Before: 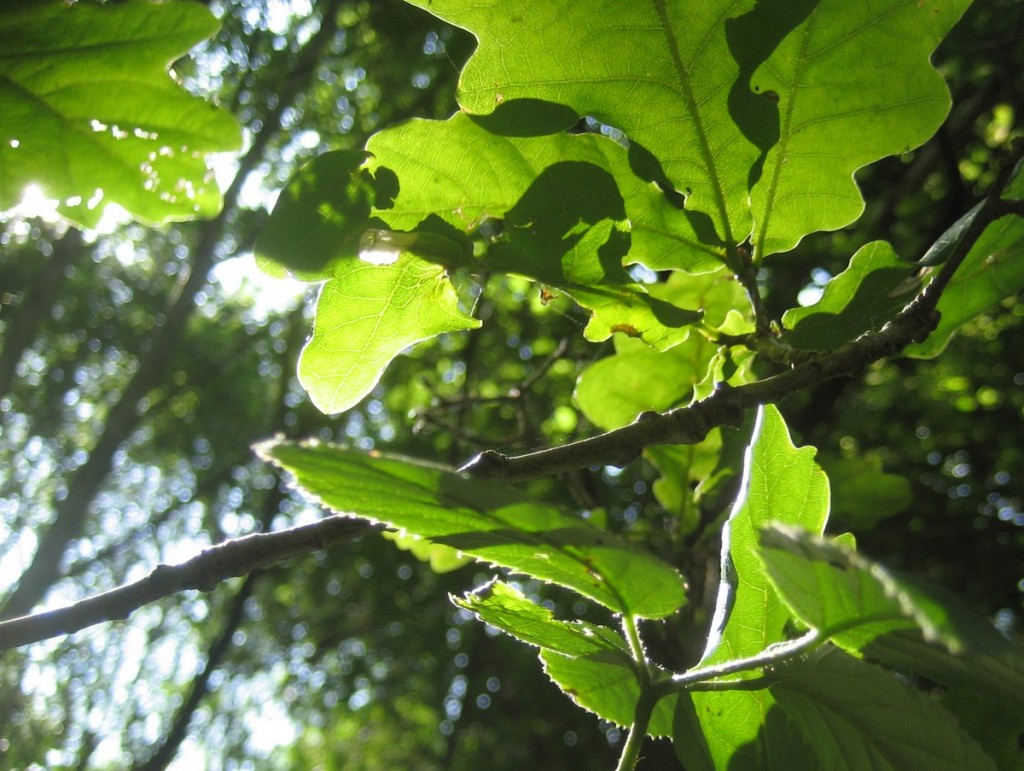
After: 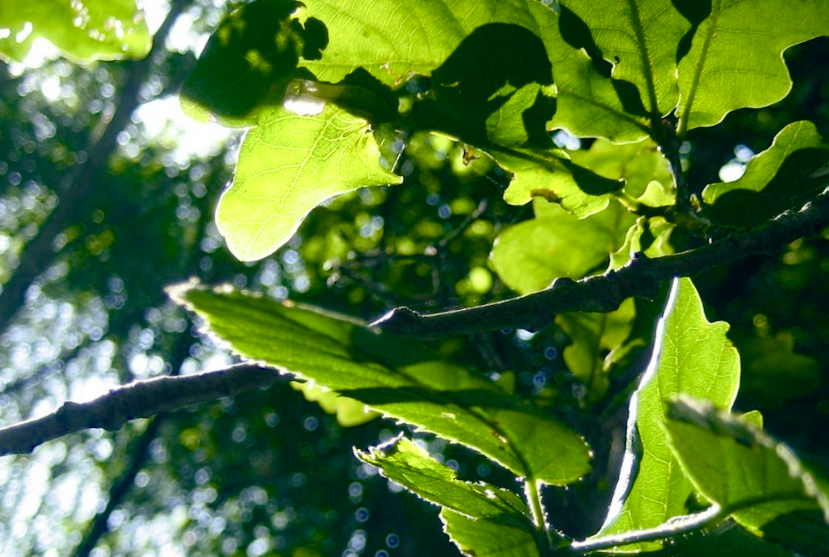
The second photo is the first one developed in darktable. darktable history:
color correction: highlights b* -0.048, saturation 0.823
crop and rotate: angle -3.41°, left 9.925%, top 20.78%, right 12.446%, bottom 12.133%
color balance rgb: shadows lift › luminance -40.817%, shadows lift › chroma 14.417%, shadows lift › hue 257.15°, linear chroma grading › global chroma 15.08%, perceptual saturation grading › global saturation 20%, perceptual saturation grading › highlights -25.644%, perceptual saturation grading › shadows 24.586%, saturation formula JzAzBz (2021)
